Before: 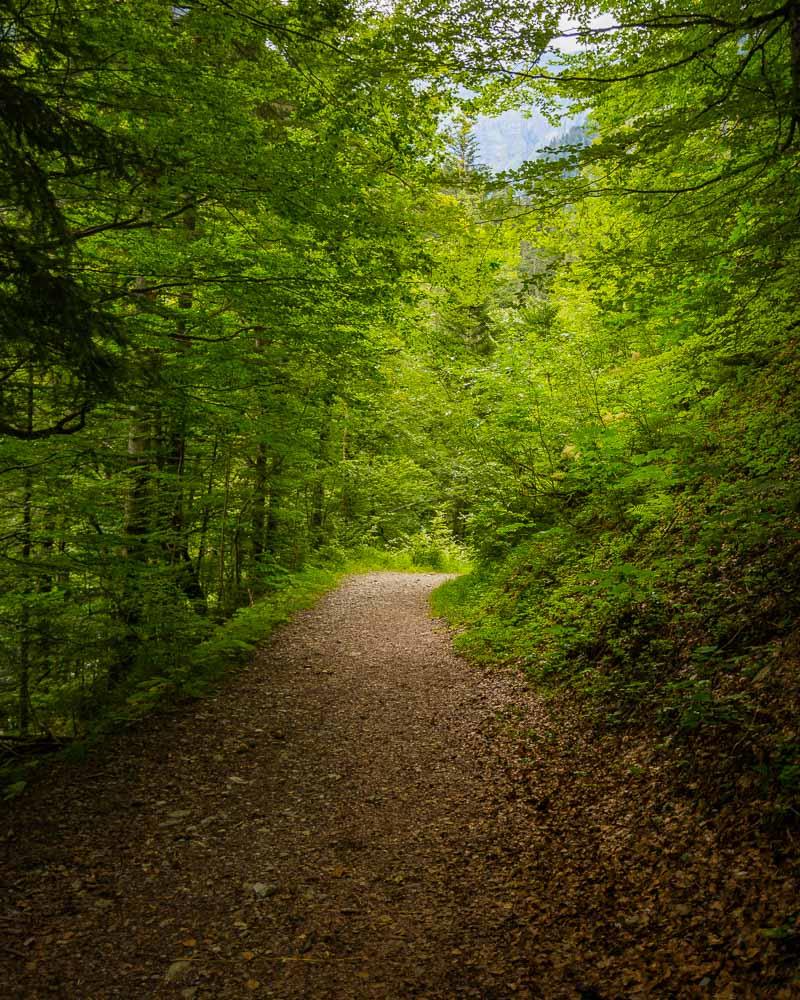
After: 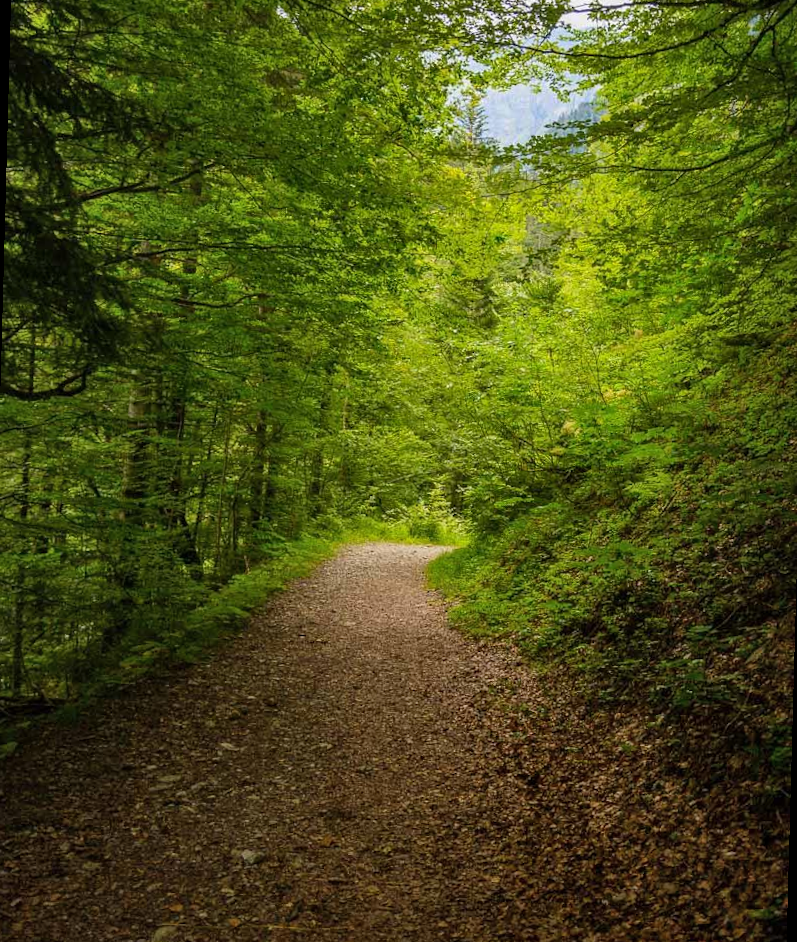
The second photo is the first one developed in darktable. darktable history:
rotate and perspective: rotation 1.57°, crop left 0.018, crop right 0.982, crop top 0.039, crop bottom 0.961
shadows and highlights: shadows 29.32, highlights -29.32, low approximation 0.01, soften with gaussian
